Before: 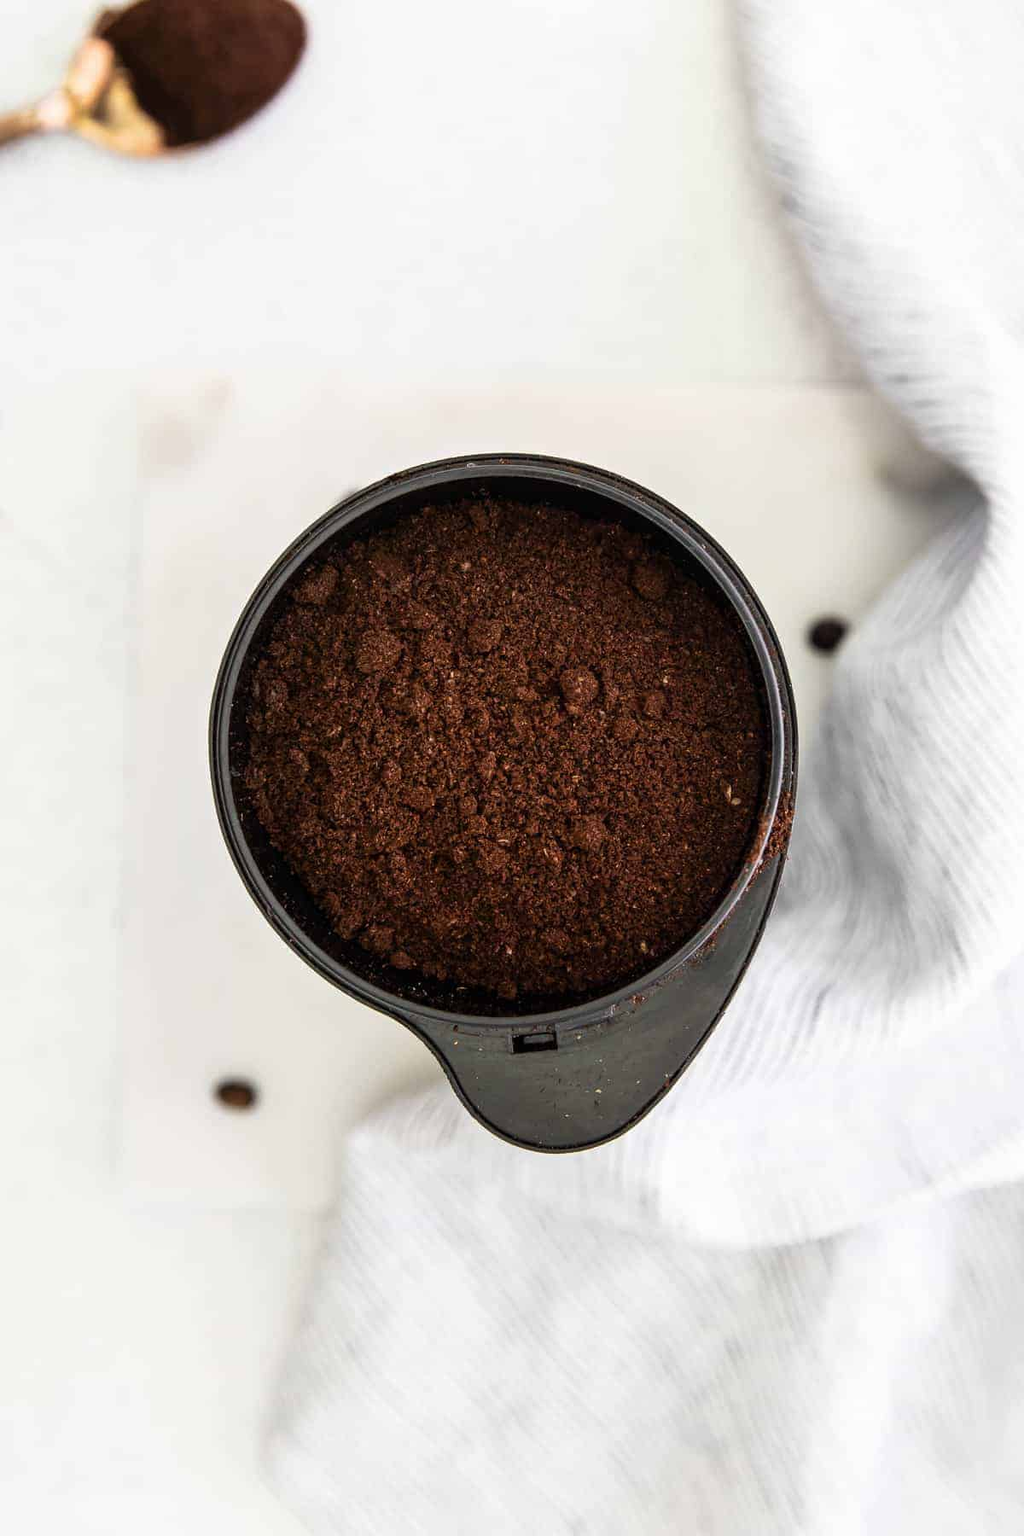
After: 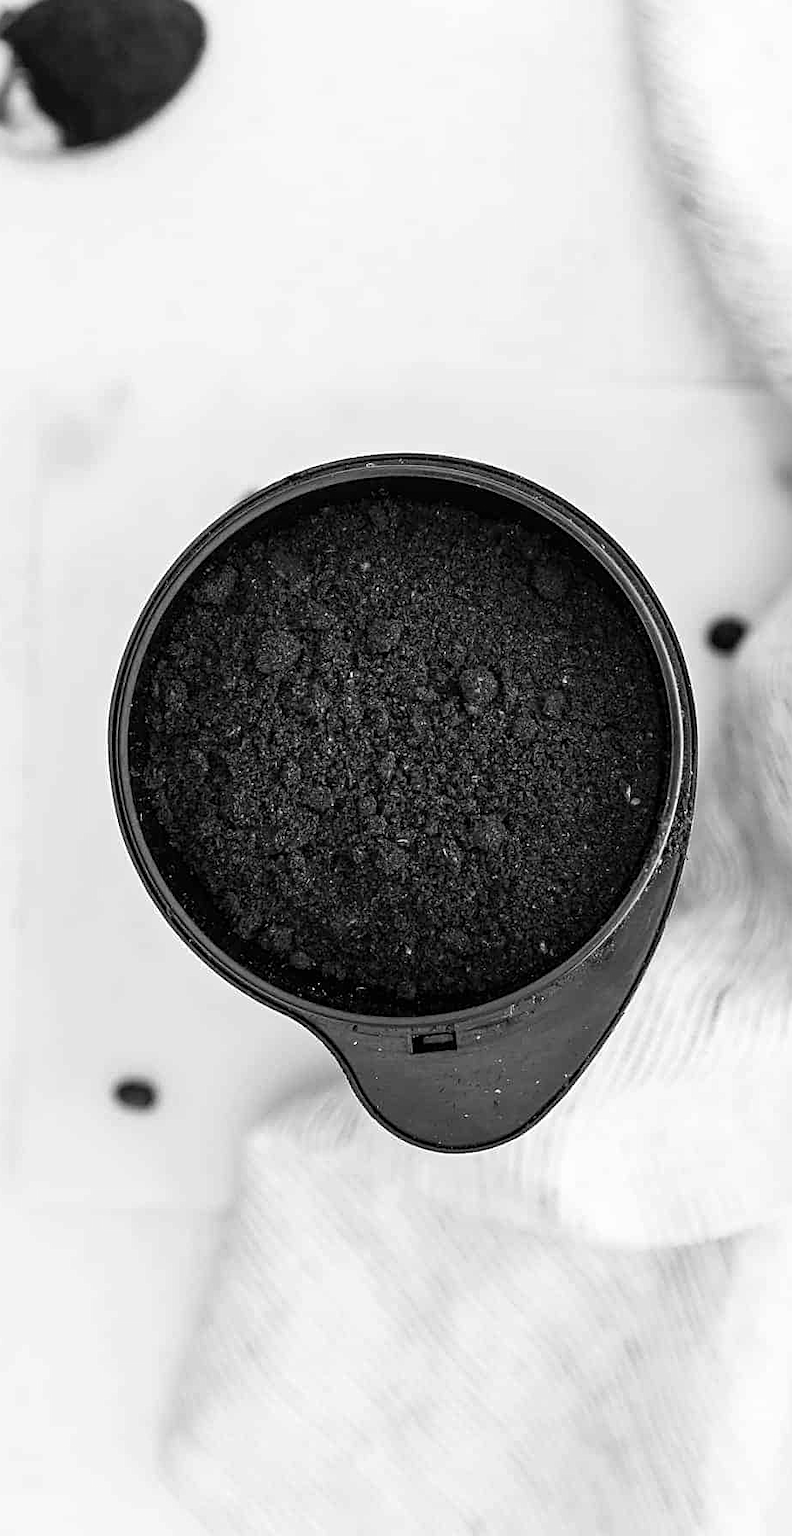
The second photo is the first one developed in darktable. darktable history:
monochrome: on, module defaults
crop: left 9.88%, right 12.664%
sharpen: on, module defaults
